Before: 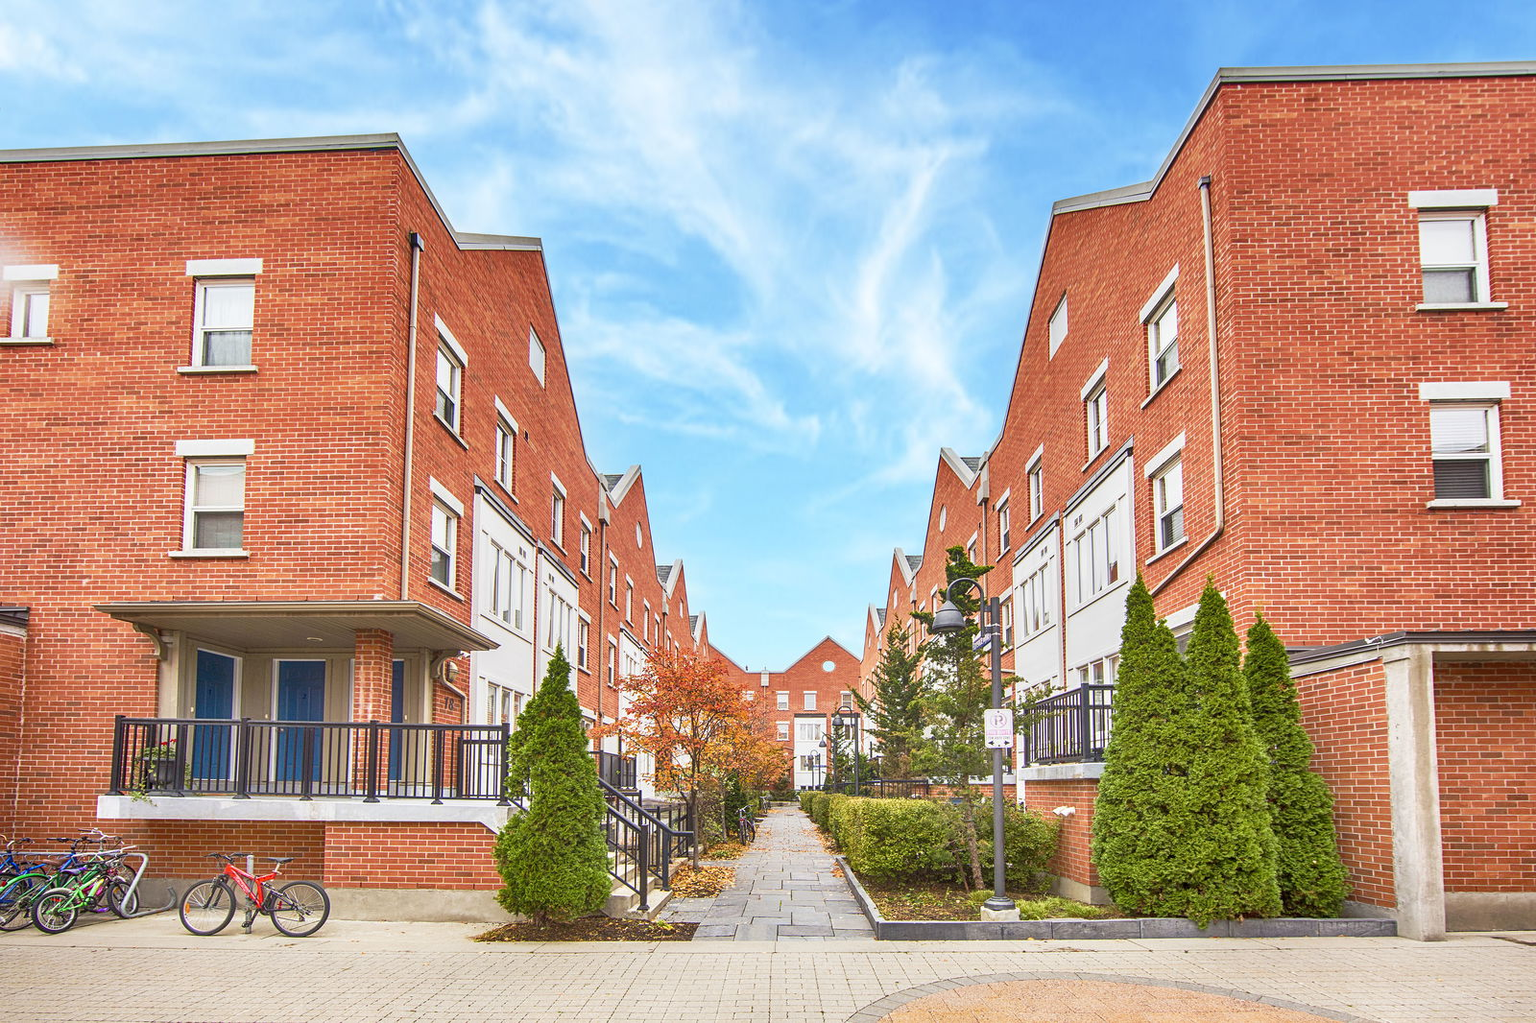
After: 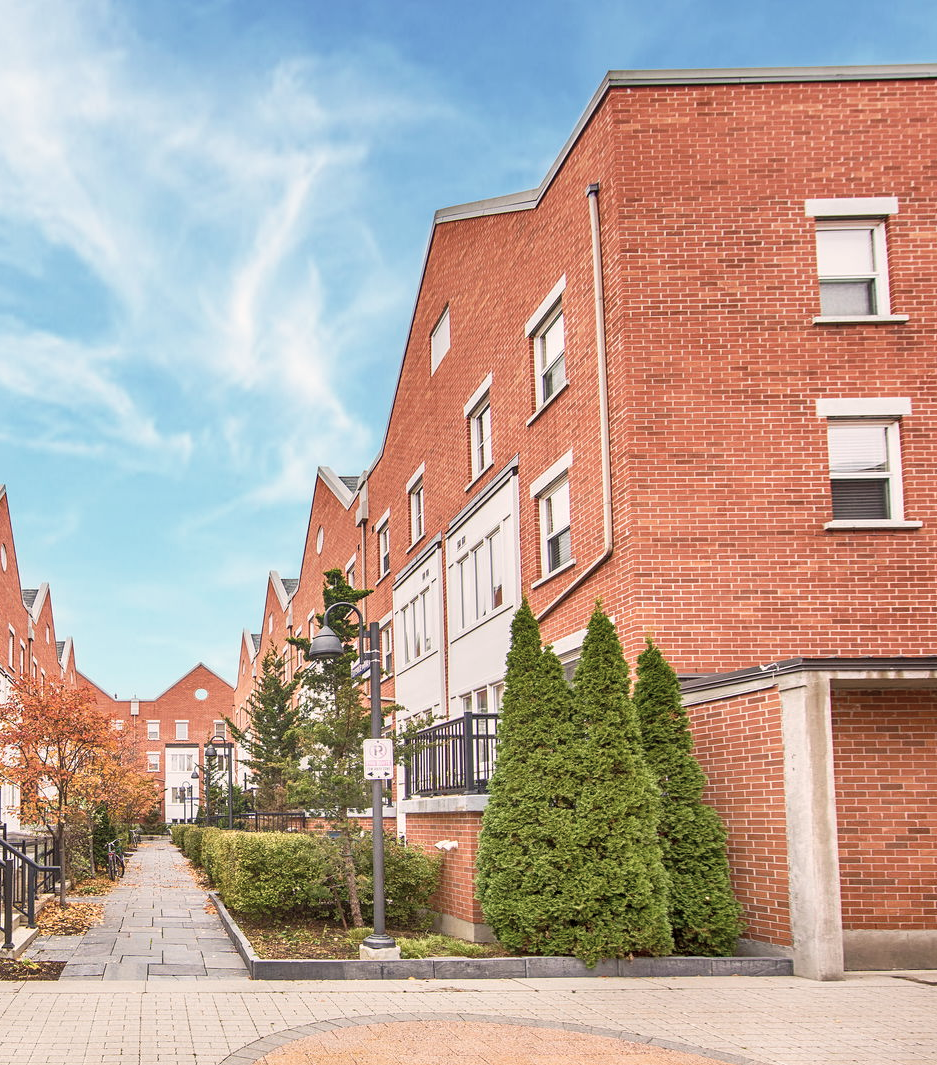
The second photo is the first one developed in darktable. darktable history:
color correction: highlights a* 5.59, highlights b* 5.24, saturation 0.68
crop: left 41.402%
